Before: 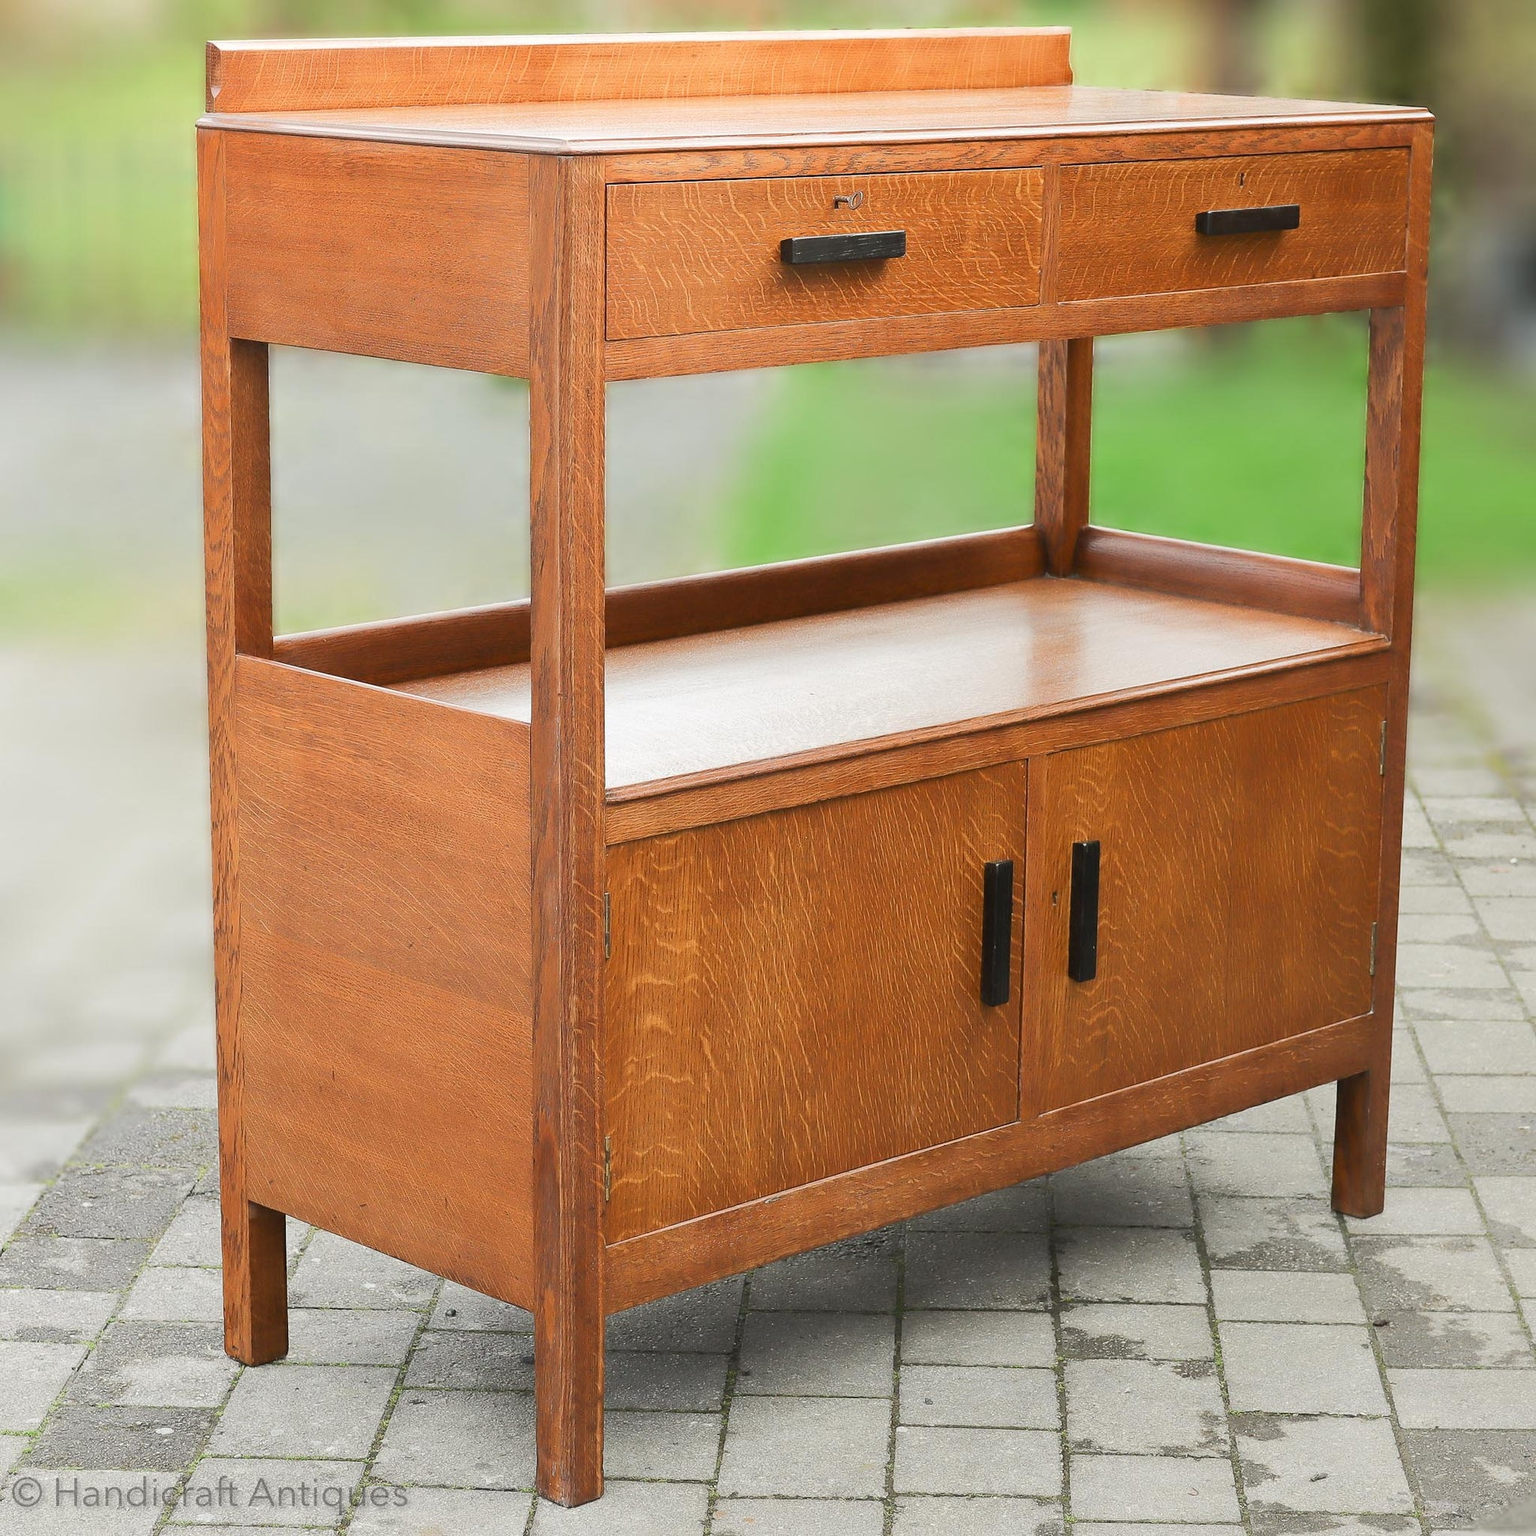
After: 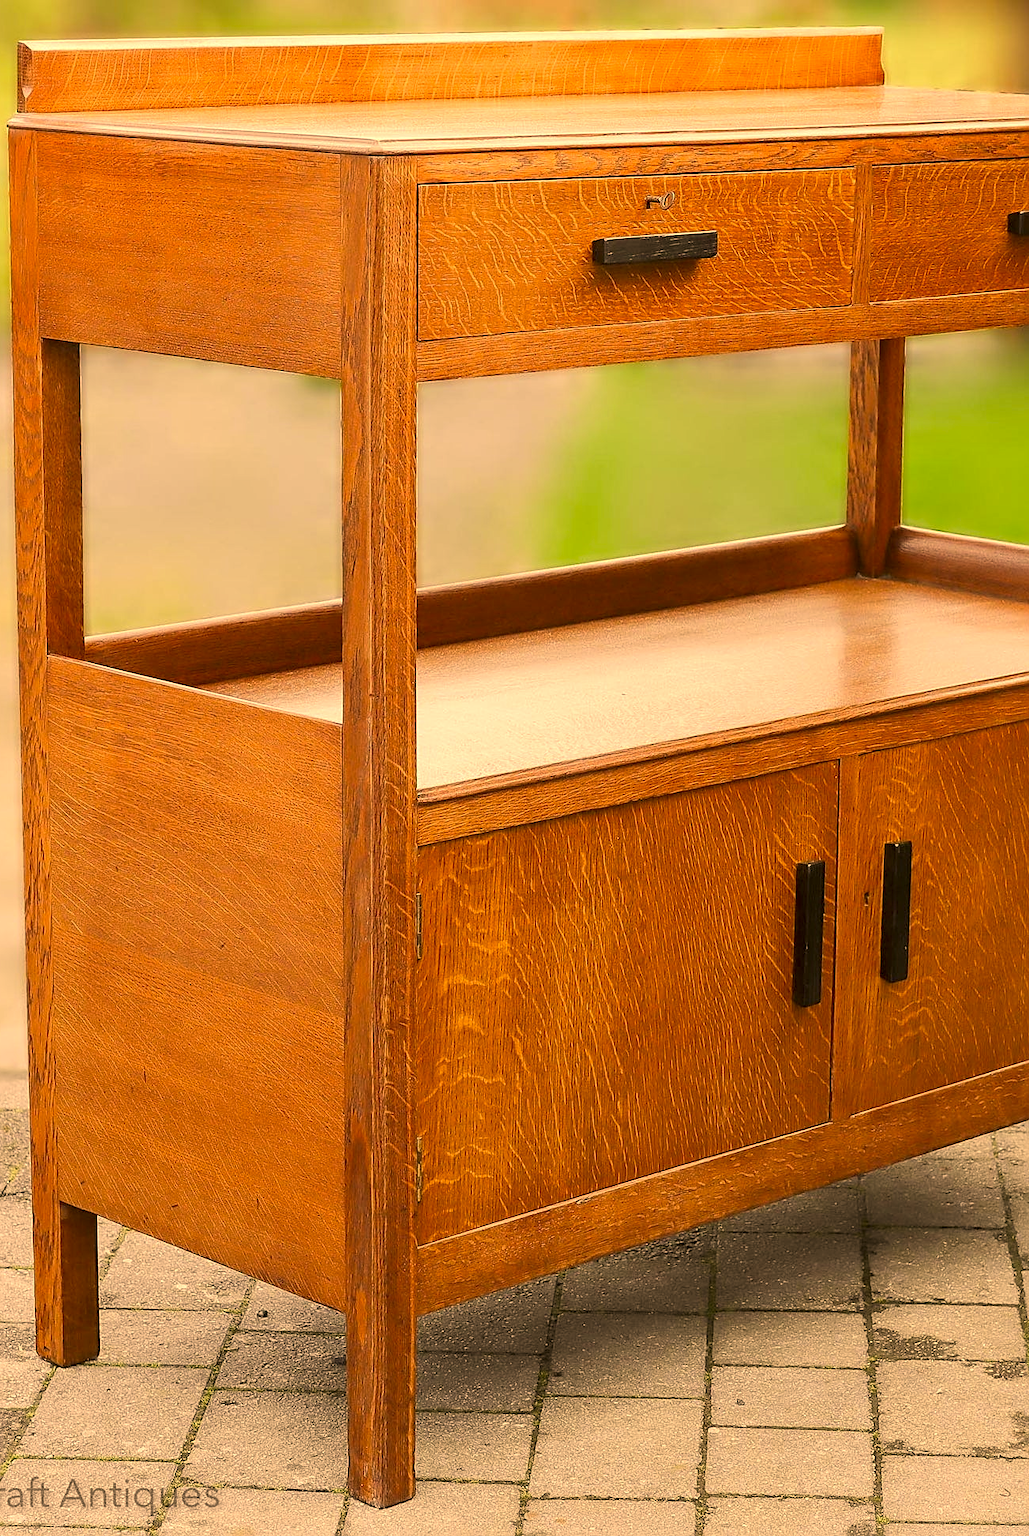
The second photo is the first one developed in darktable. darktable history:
color correction: highlights a* 18.02, highlights b* 35.55, shadows a* 1.9, shadows b* 5.86, saturation 1.04
sharpen: on, module defaults
local contrast: on, module defaults
crop and rotate: left 12.311%, right 20.695%
